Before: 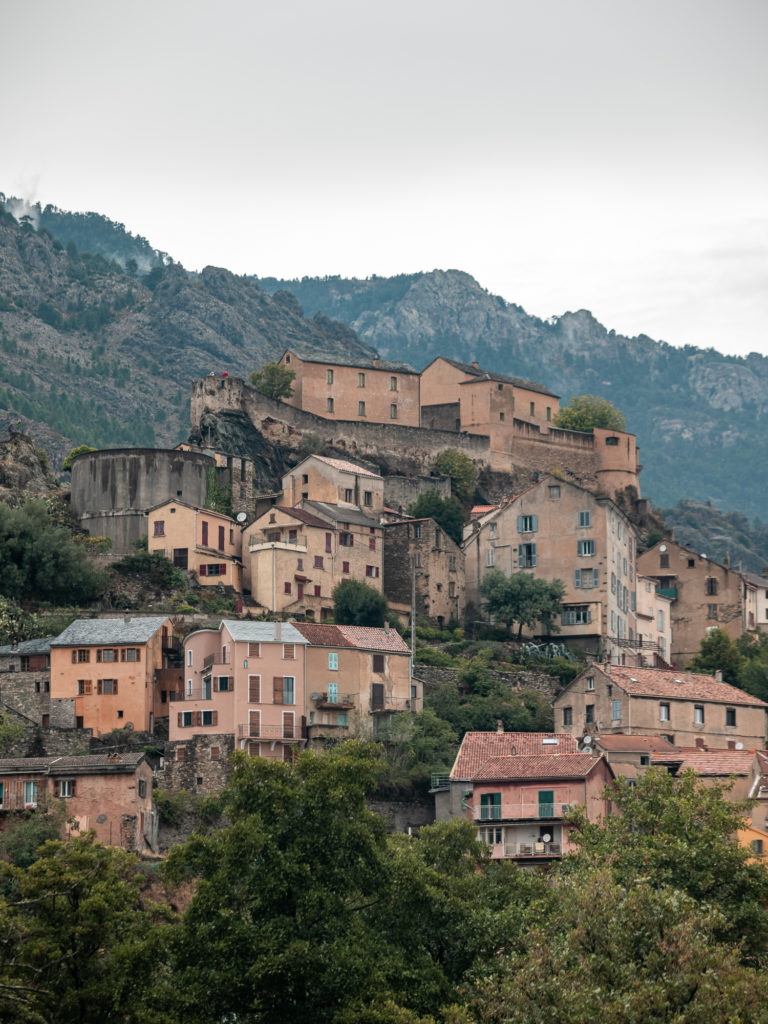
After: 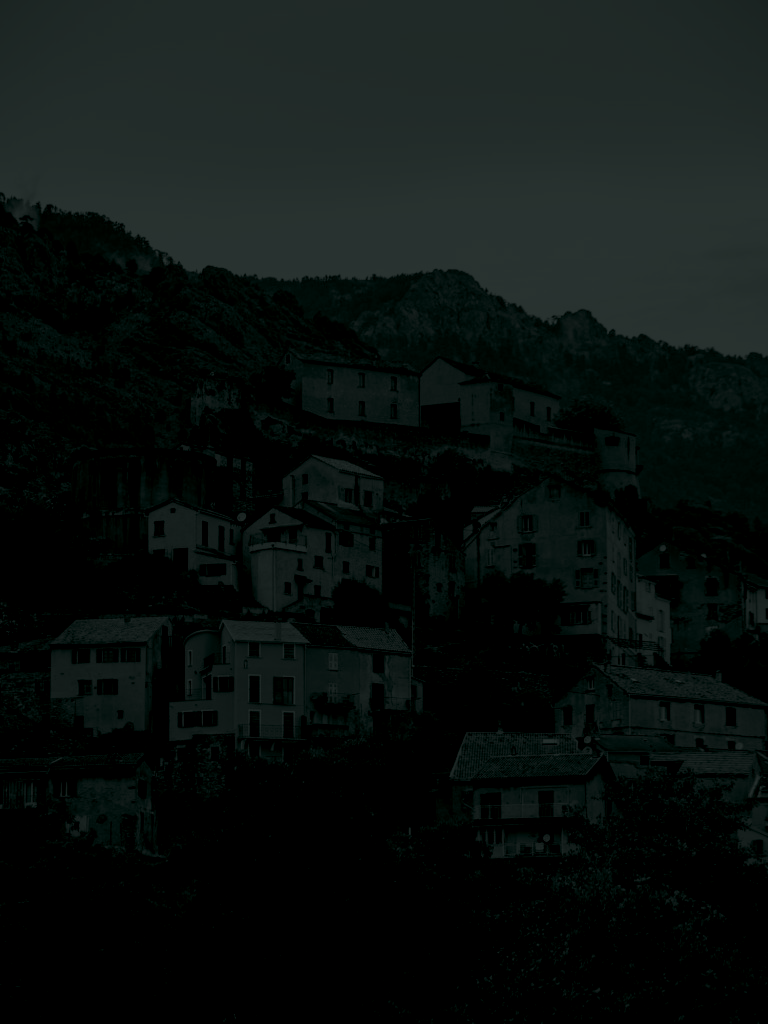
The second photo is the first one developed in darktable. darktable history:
contrast brightness saturation: contrast 0.11, saturation -0.17
white balance: red 1.042, blue 1.17
exposure: exposure -2.002 EV, compensate highlight preservation false
base curve: curves: ch0 [(0, 0) (0.235, 0.266) (0.503, 0.496) (0.786, 0.72) (1, 1)]
colorize: hue 90°, saturation 19%, lightness 1.59%, version 1
